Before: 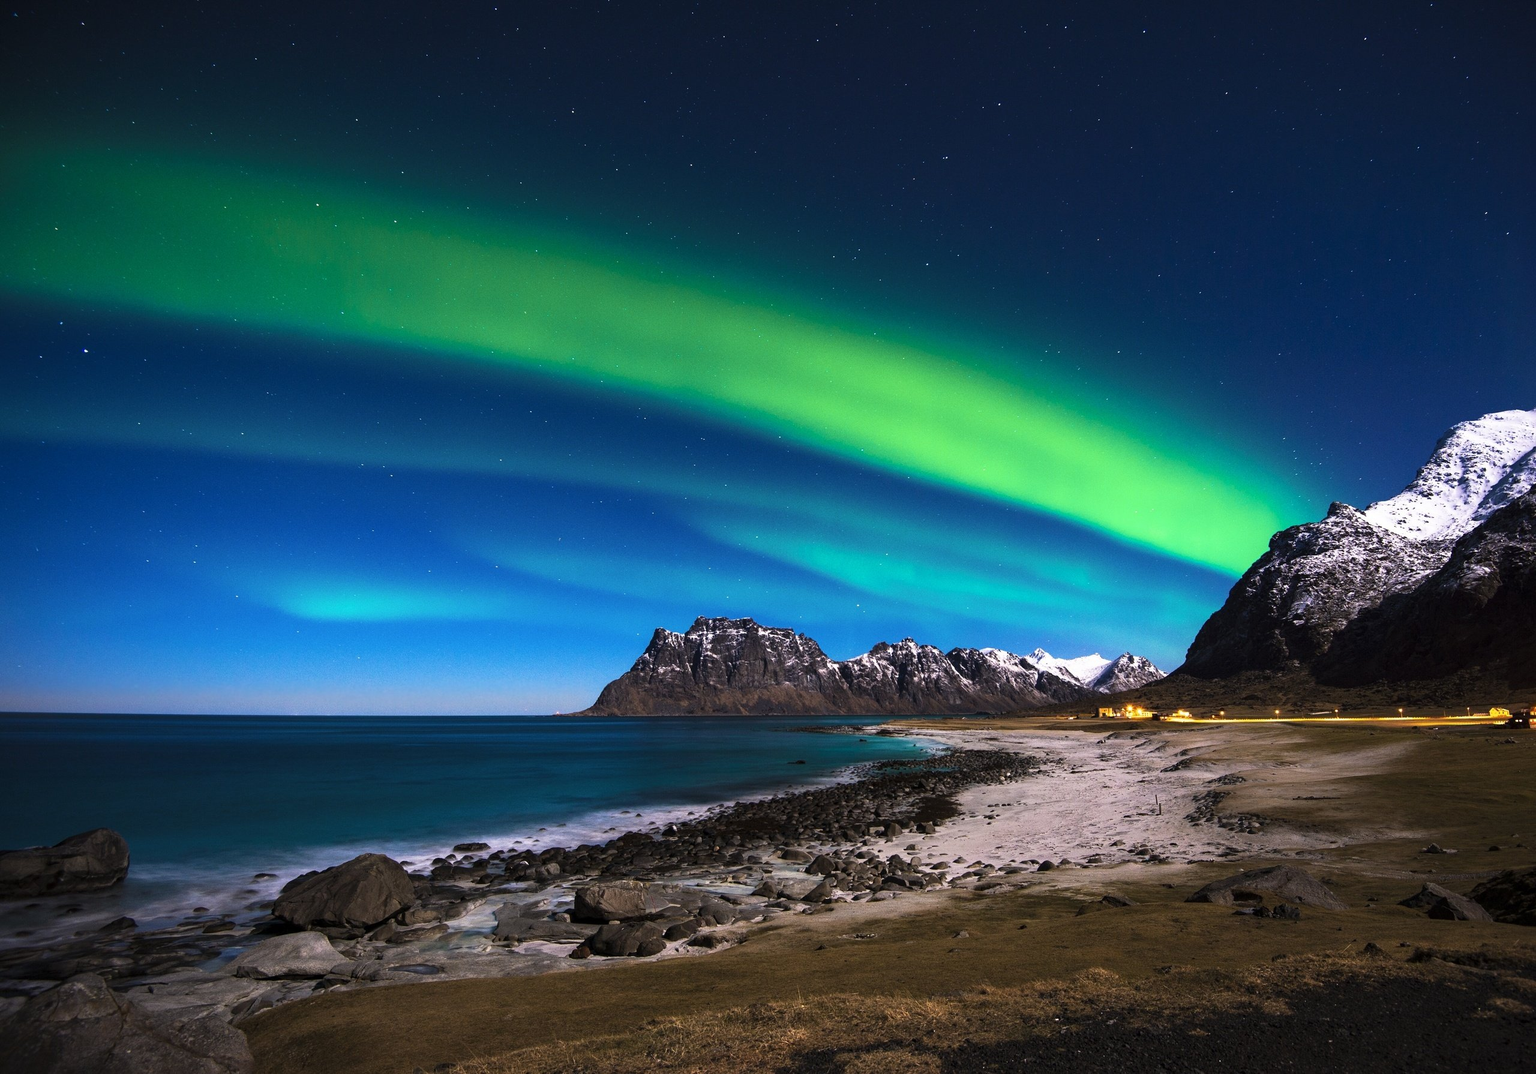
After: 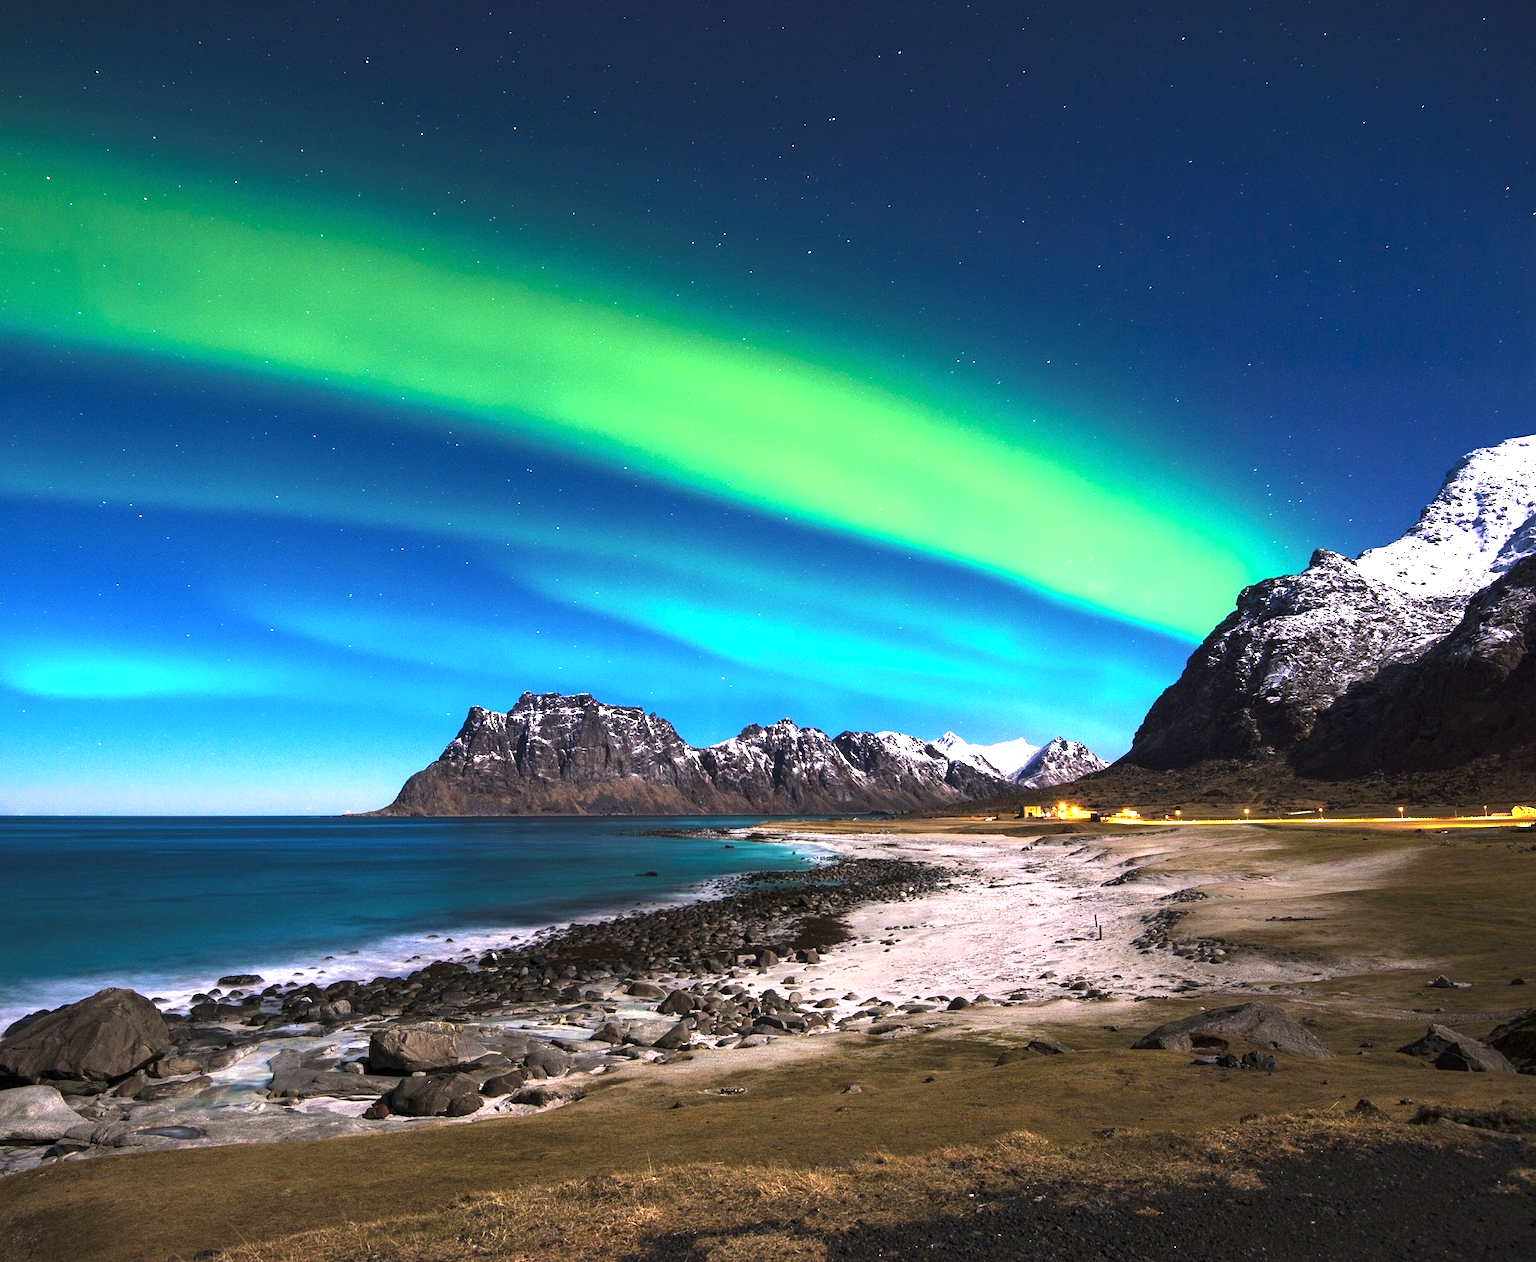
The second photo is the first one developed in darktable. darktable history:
exposure: black level correction 0, exposure 1 EV, compensate highlight preservation false
crop and rotate: left 18.18%, top 5.847%, right 1.716%
